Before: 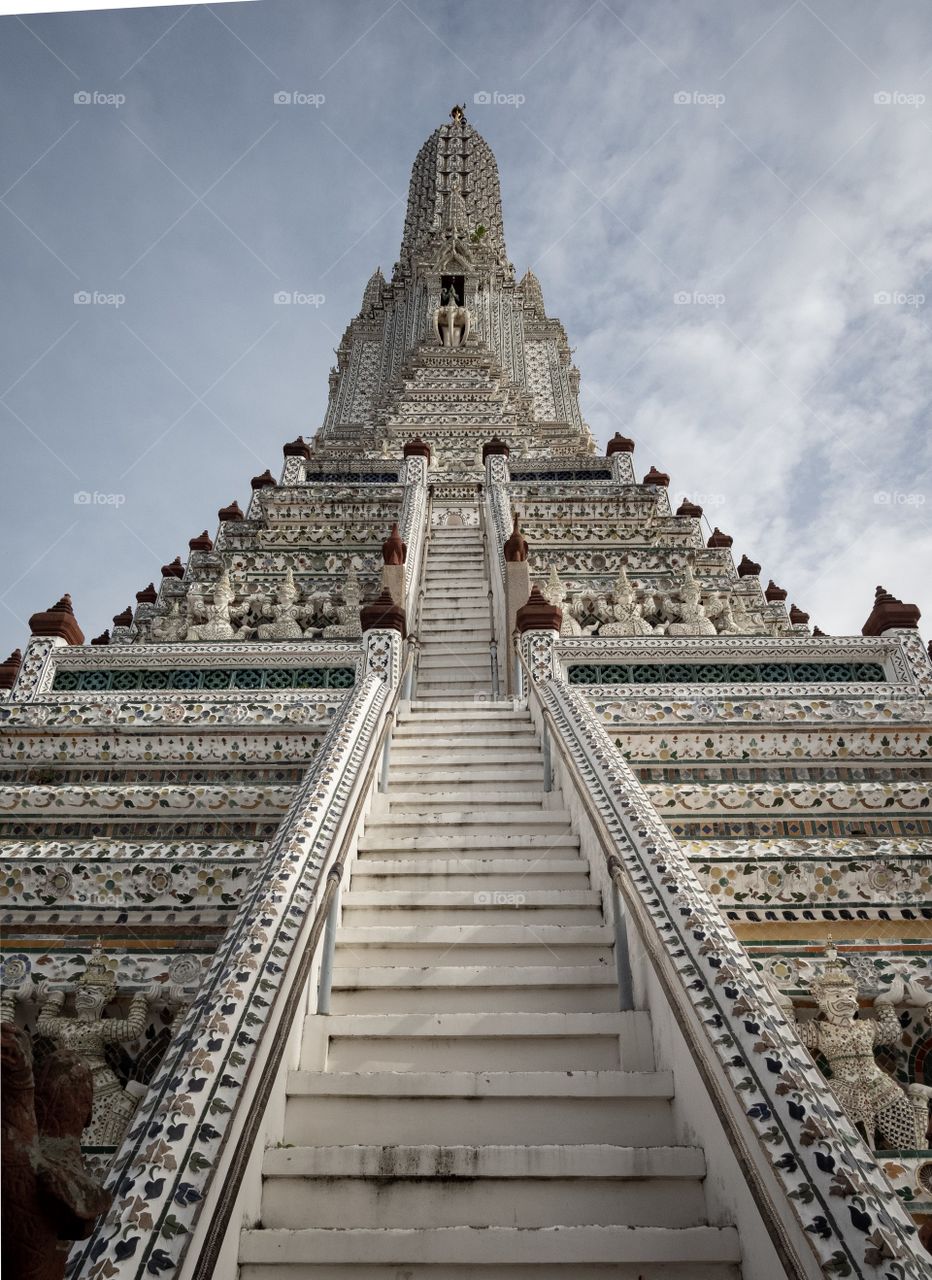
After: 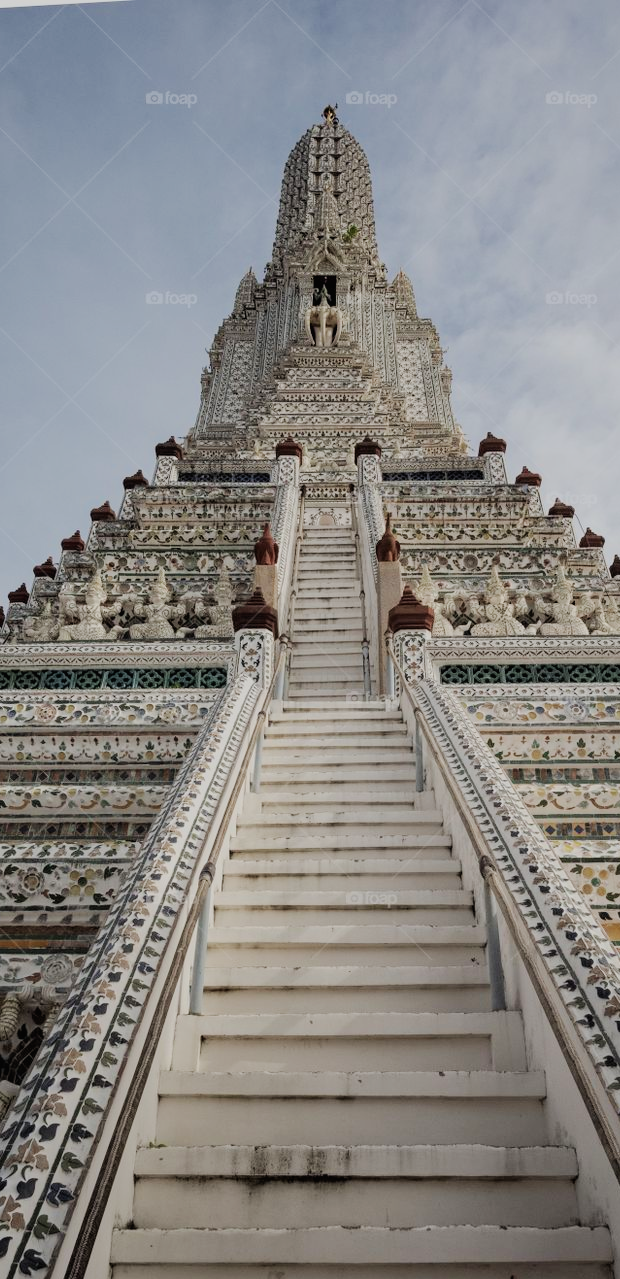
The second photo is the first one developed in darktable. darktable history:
tone curve: curves: ch0 [(0, 0.01) (0.037, 0.032) (0.131, 0.108) (0.275, 0.258) (0.483, 0.512) (0.61, 0.661) (0.696, 0.742) (0.792, 0.834) (0.911, 0.936) (0.997, 0.995)]; ch1 [(0, 0) (0.308, 0.29) (0.425, 0.411) (0.503, 0.502) (0.529, 0.543) (0.683, 0.706) (0.746, 0.77) (1, 1)]; ch2 [(0, 0) (0.225, 0.214) (0.334, 0.339) (0.401, 0.415) (0.485, 0.487) (0.502, 0.502) (0.525, 0.523) (0.545, 0.552) (0.587, 0.61) (0.636, 0.654) (0.711, 0.729) (0.845, 0.855) (0.998, 0.977)], preserve colors none
crop and rotate: left 13.778%, right 19.617%
filmic rgb: middle gray luminance 4.36%, black relative exposure -12.91 EV, white relative exposure 5.02 EV, threshold 5.98 EV, target black luminance 0%, hardness 5.2, latitude 59.54%, contrast 0.765, highlights saturation mix 4.7%, shadows ↔ highlights balance 25.31%, color science v6 (2022), enable highlight reconstruction true
